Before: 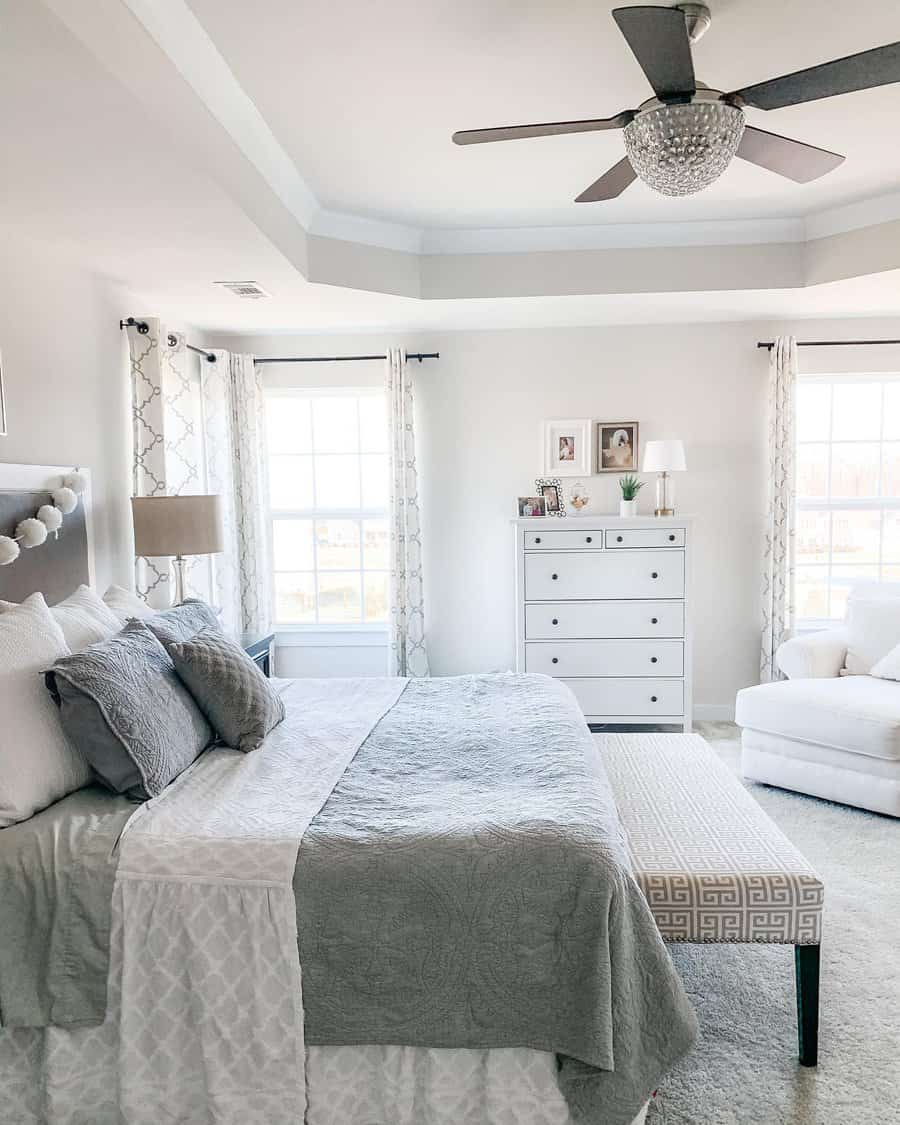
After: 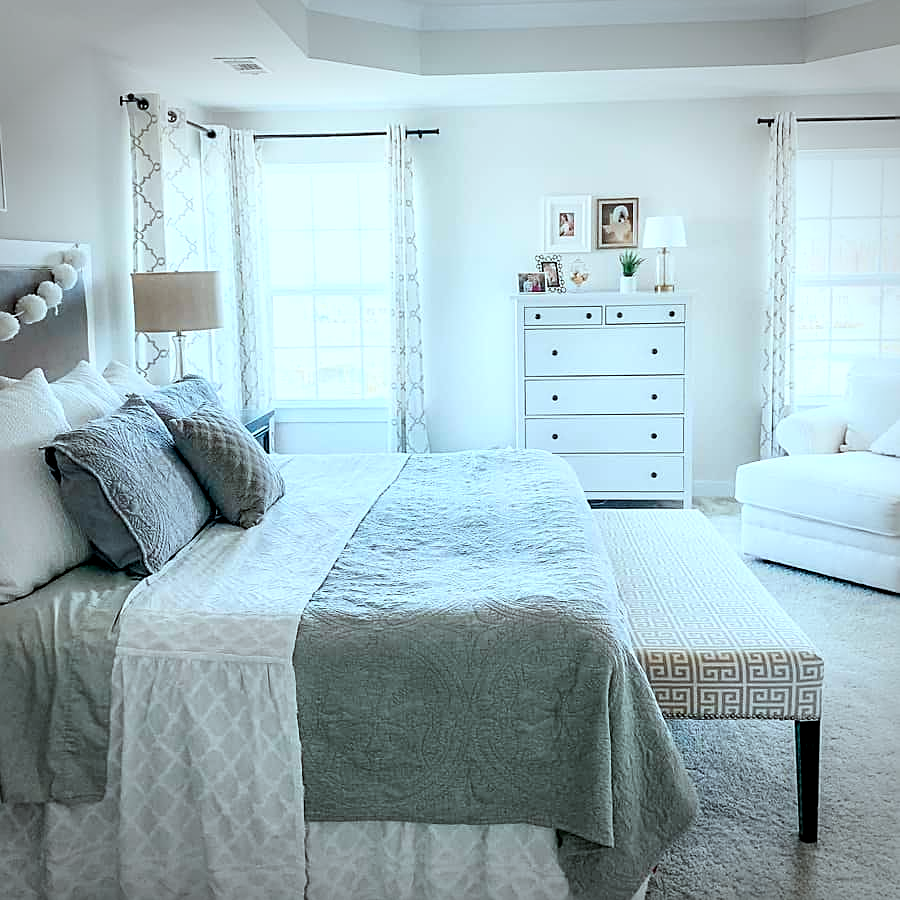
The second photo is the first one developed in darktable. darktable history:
color balance rgb: shadows lift › luminance -9.335%, perceptual saturation grading › global saturation 16.9%, global vibrance 20%
vignetting: fall-off start 89.38%, fall-off radius 44.57%, width/height ratio 1.162
crop and rotate: top 19.96%
sharpen: on, module defaults
color correction: highlights a* -10.03, highlights b* -10.27
contrast brightness saturation: contrast 0.099, brightness 0.017, saturation 0.016
exposure: black level correction 0.007, exposure 0.094 EV, compensate highlight preservation false
